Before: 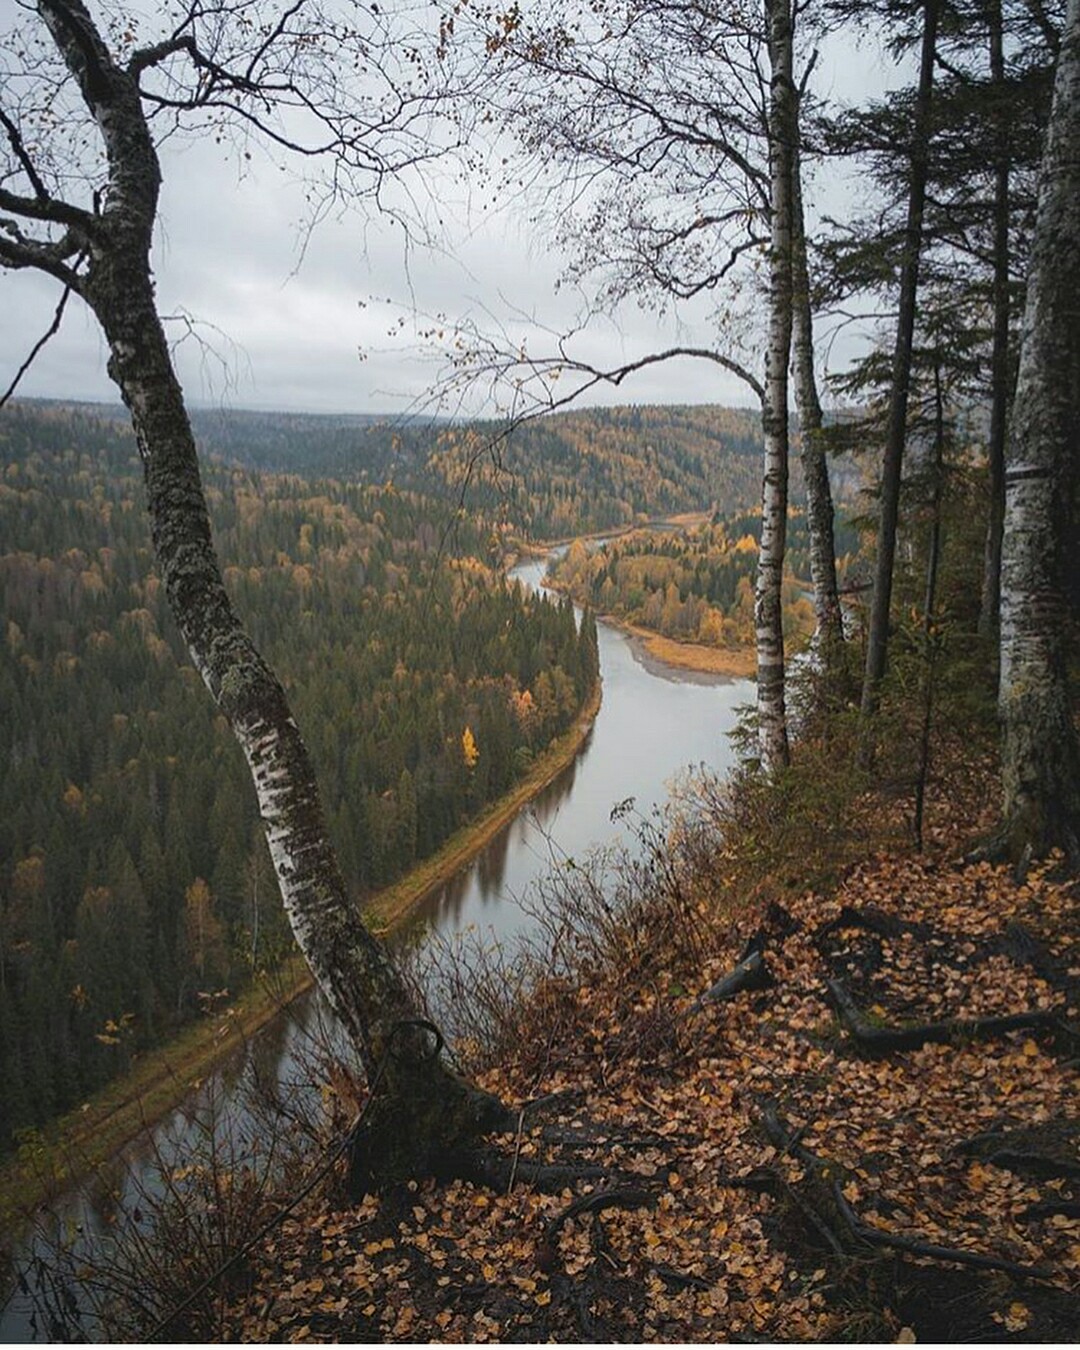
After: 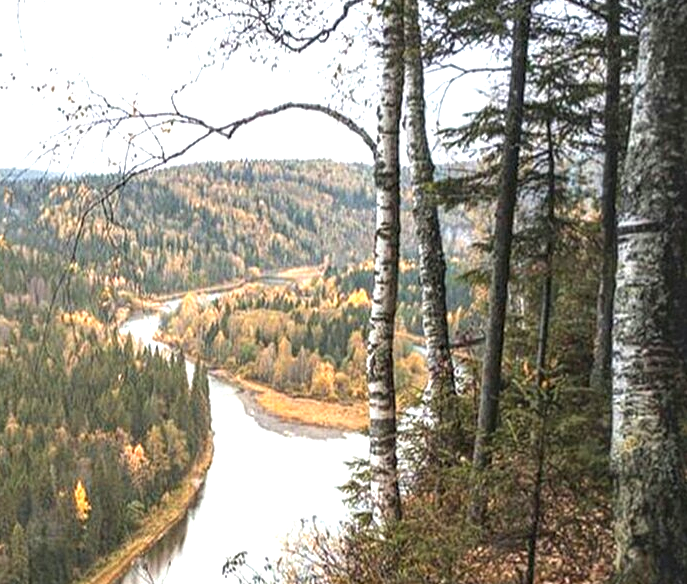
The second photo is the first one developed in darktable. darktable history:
local contrast: highlights 59%, detail 145%
crop: left 36.005%, top 18.293%, right 0.31%, bottom 38.444%
exposure: black level correction 0, exposure 1.2 EV, compensate highlight preservation false
white balance: emerald 1
